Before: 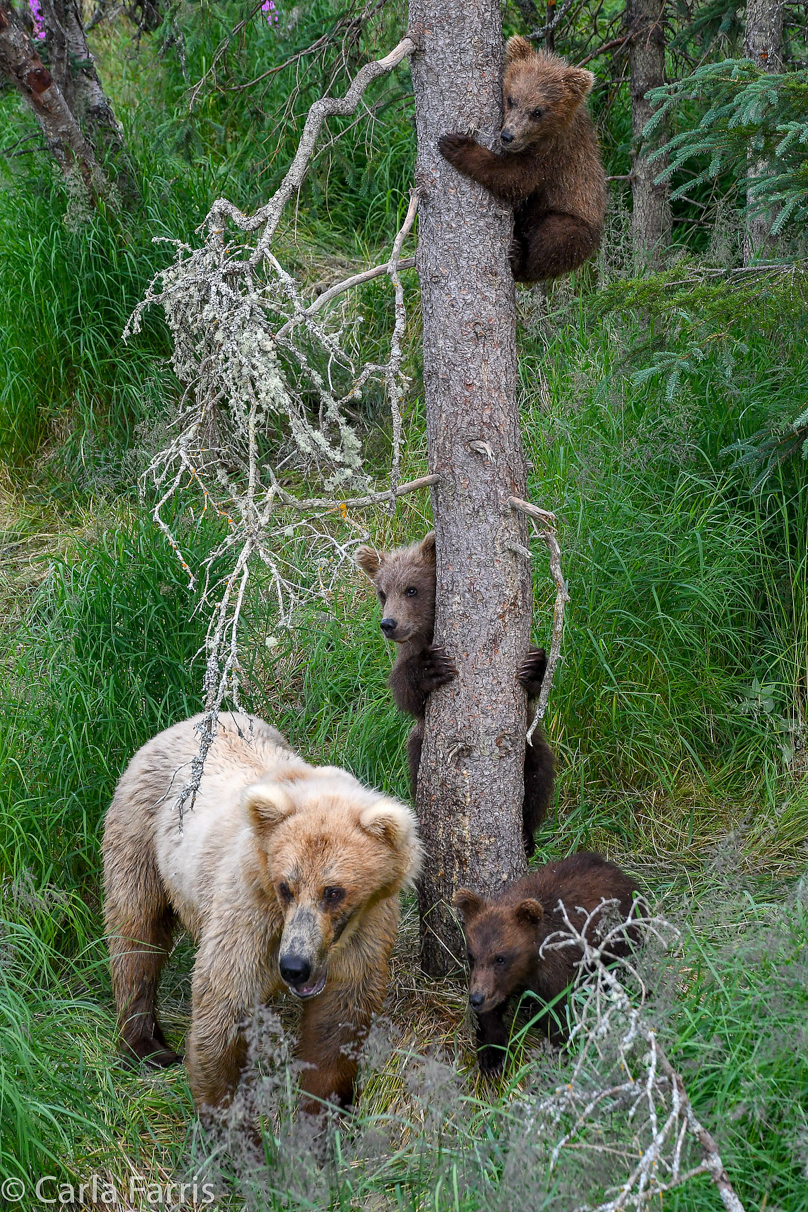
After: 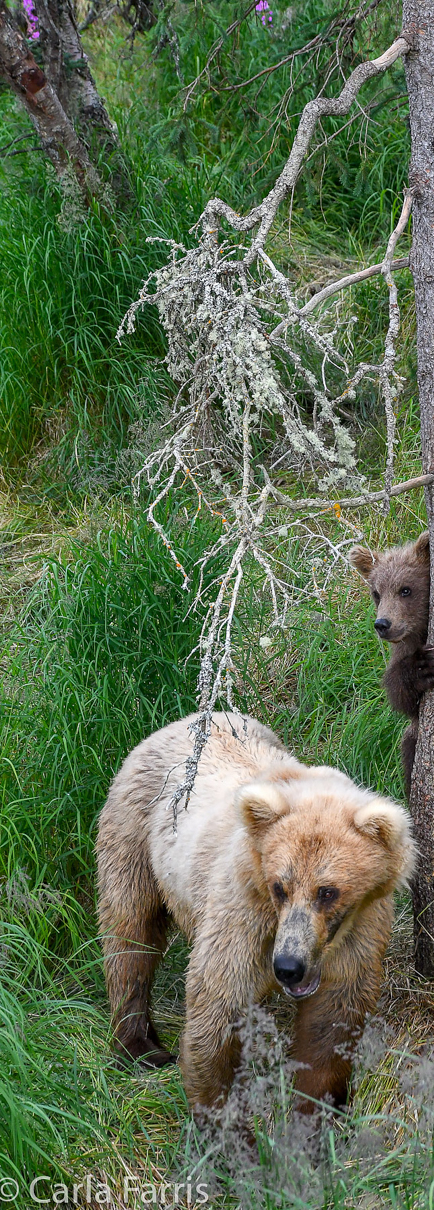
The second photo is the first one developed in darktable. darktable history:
crop: left 0.775%, right 45.48%, bottom 0.09%
